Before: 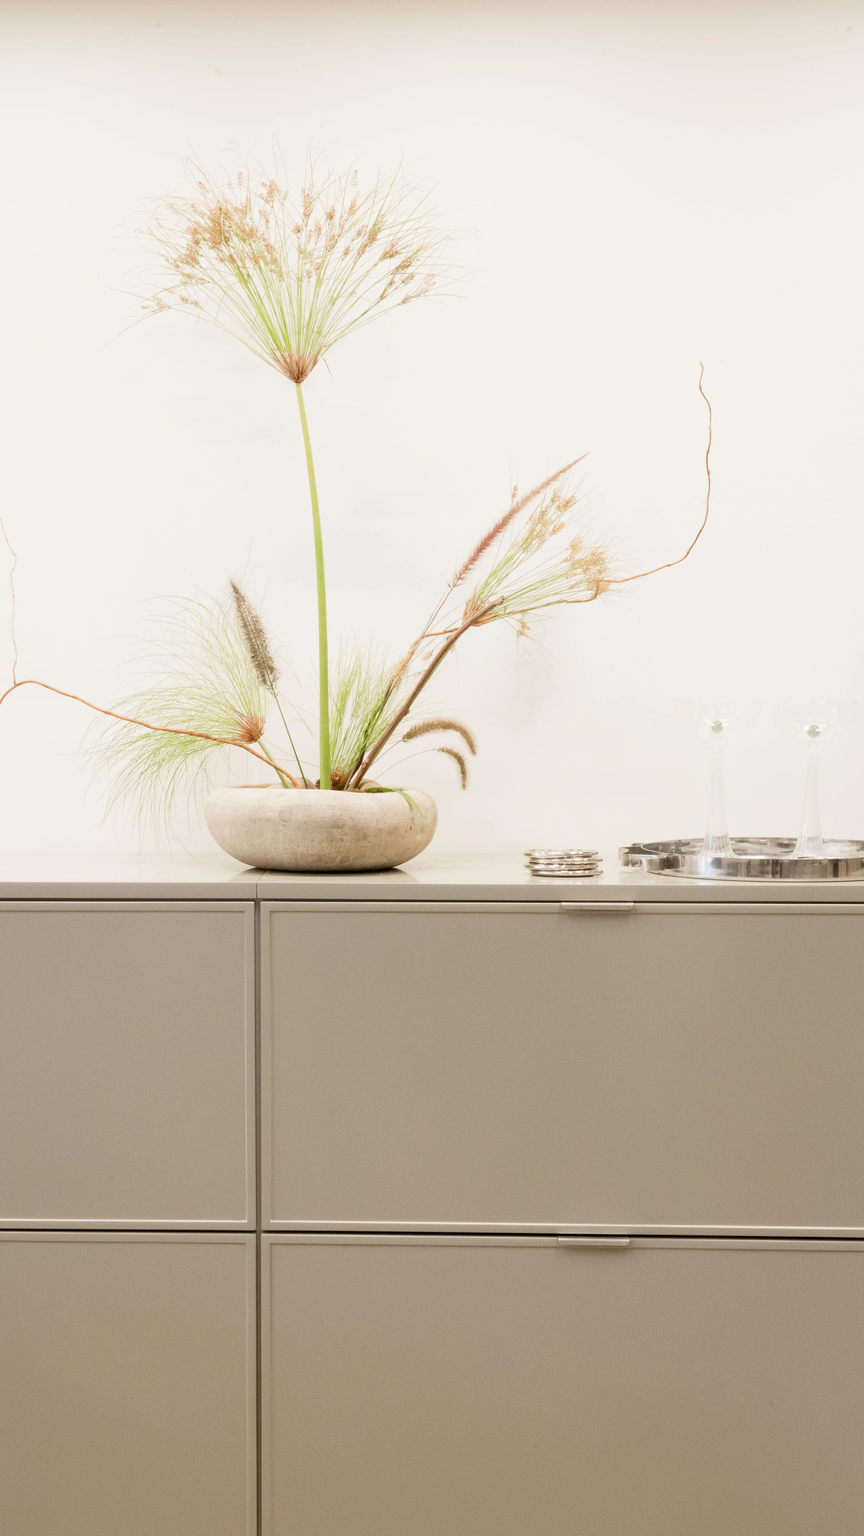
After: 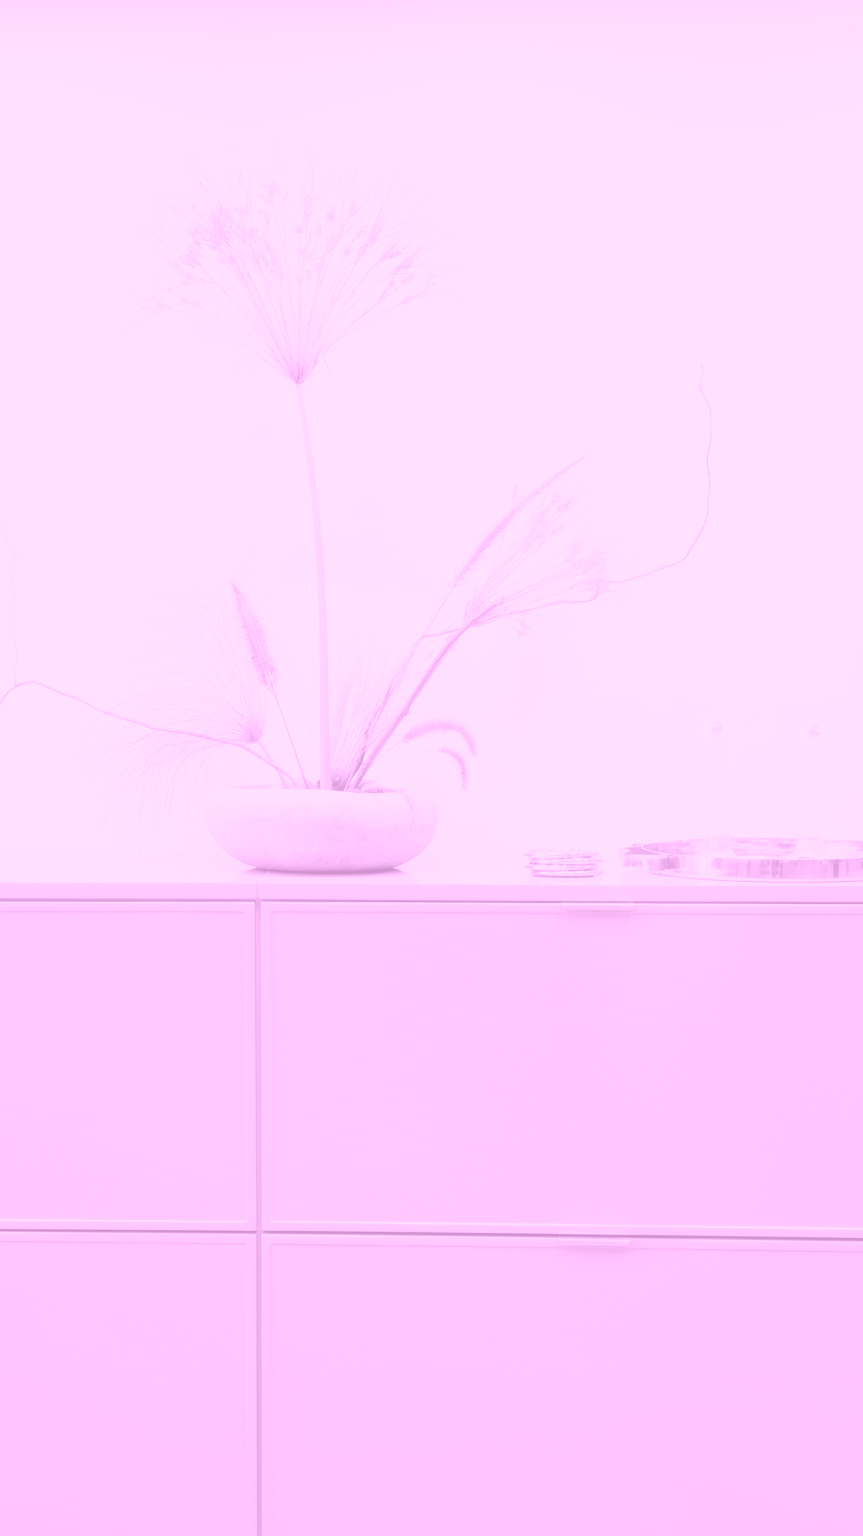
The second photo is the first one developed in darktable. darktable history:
white balance: red 0.974, blue 1.044
colorize: hue 331.2°, saturation 75%, source mix 30.28%, lightness 70.52%, version 1
